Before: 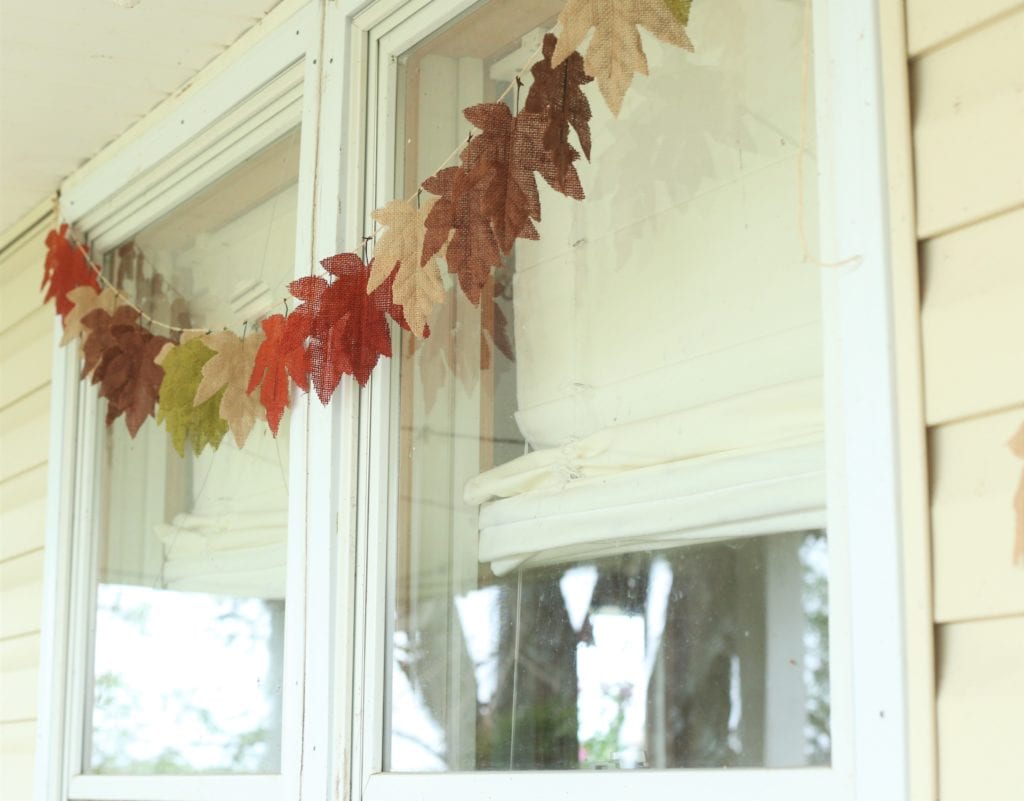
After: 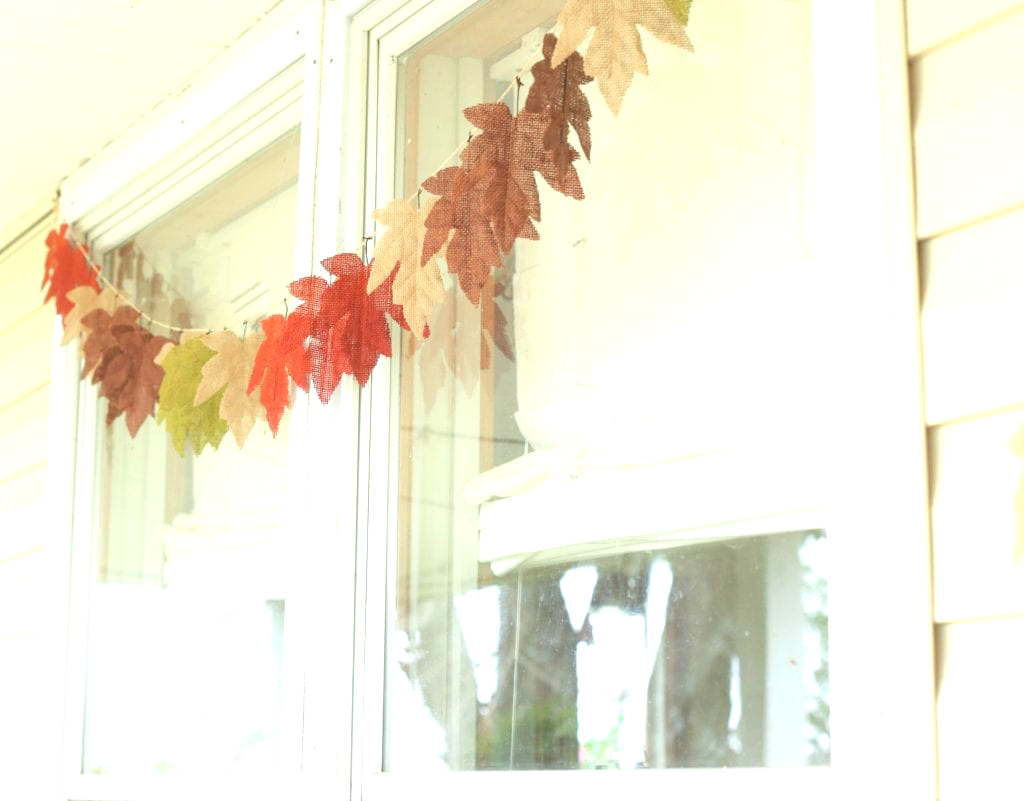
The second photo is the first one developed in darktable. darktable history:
tone equalizer: -8 EV 1.04 EV, -7 EV 1.02 EV, -6 EV 1.02 EV, -5 EV 1.03 EV, -4 EV 1 EV, -3 EV 0.738 EV, -2 EV 0.479 EV, -1 EV 0.248 EV, edges refinement/feathering 500, mask exposure compensation -1.57 EV, preserve details no
exposure: black level correction 0, exposure 0.498 EV, compensate highlight preservation false
